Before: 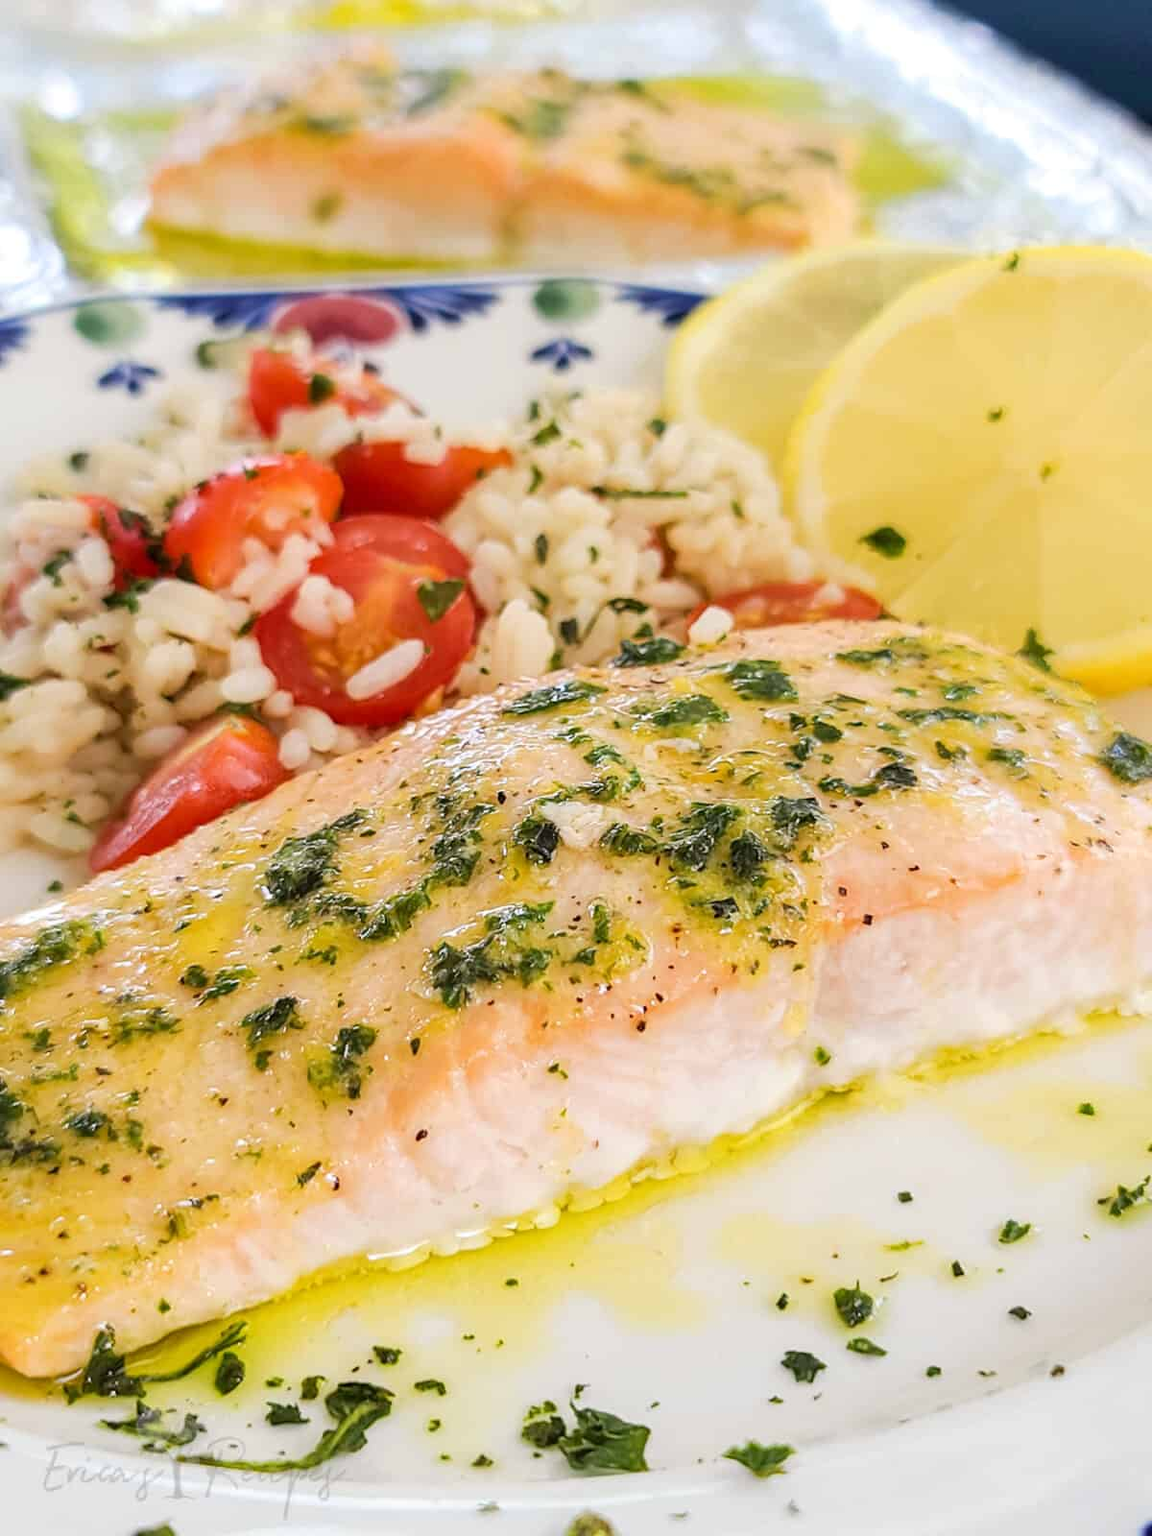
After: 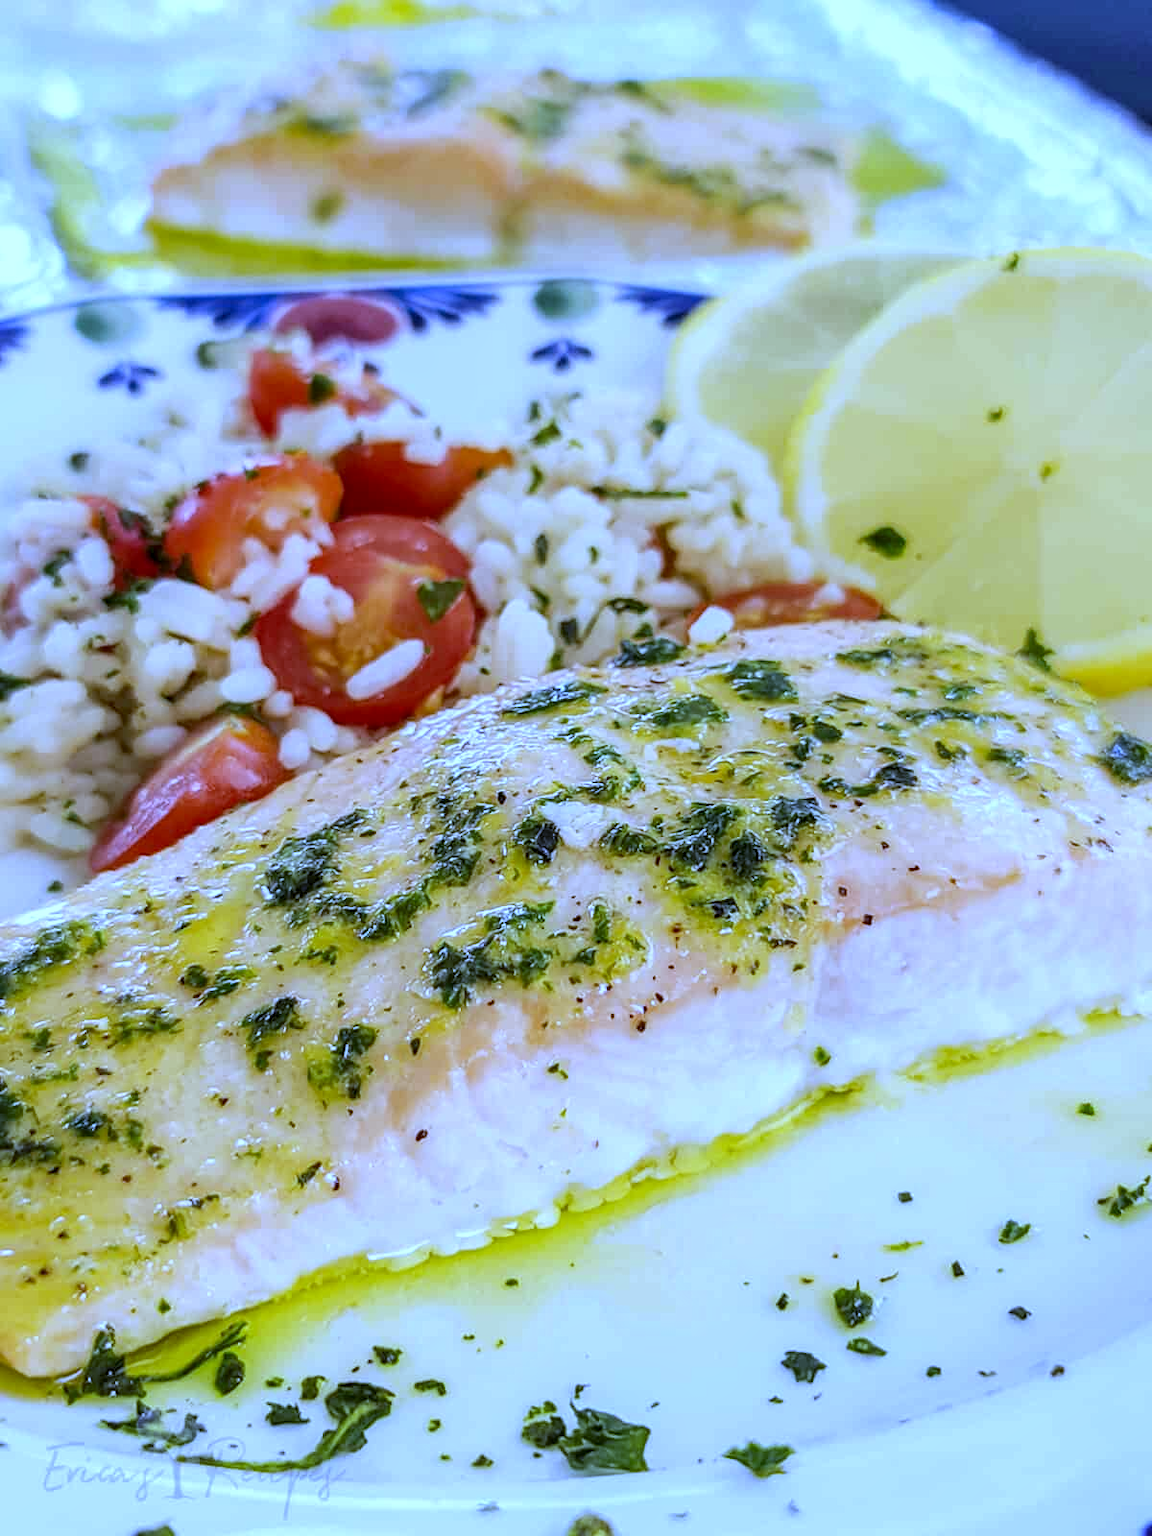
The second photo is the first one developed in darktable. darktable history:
white balance: red 0.766, blue 1.537
local contrast: on, module defaults
